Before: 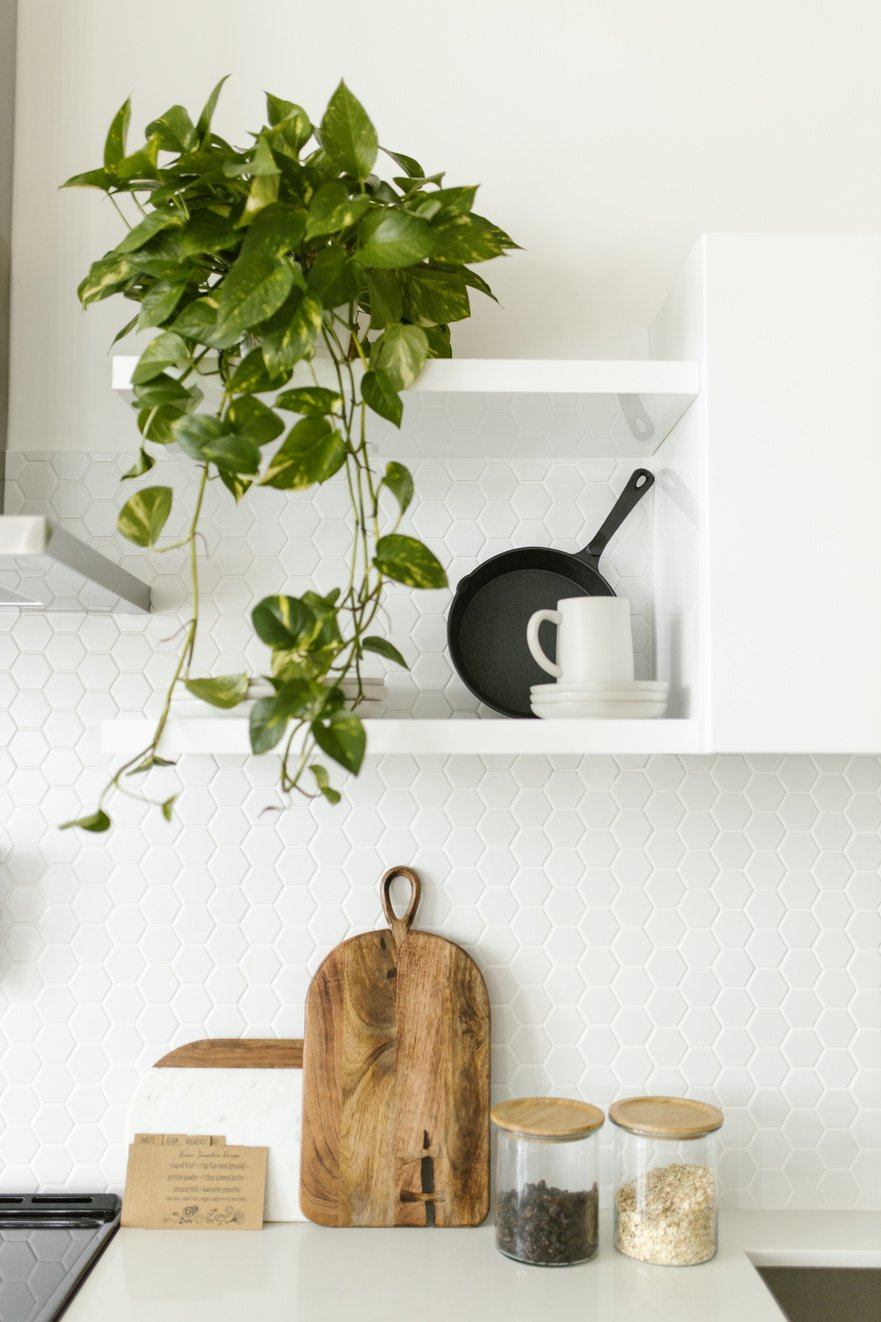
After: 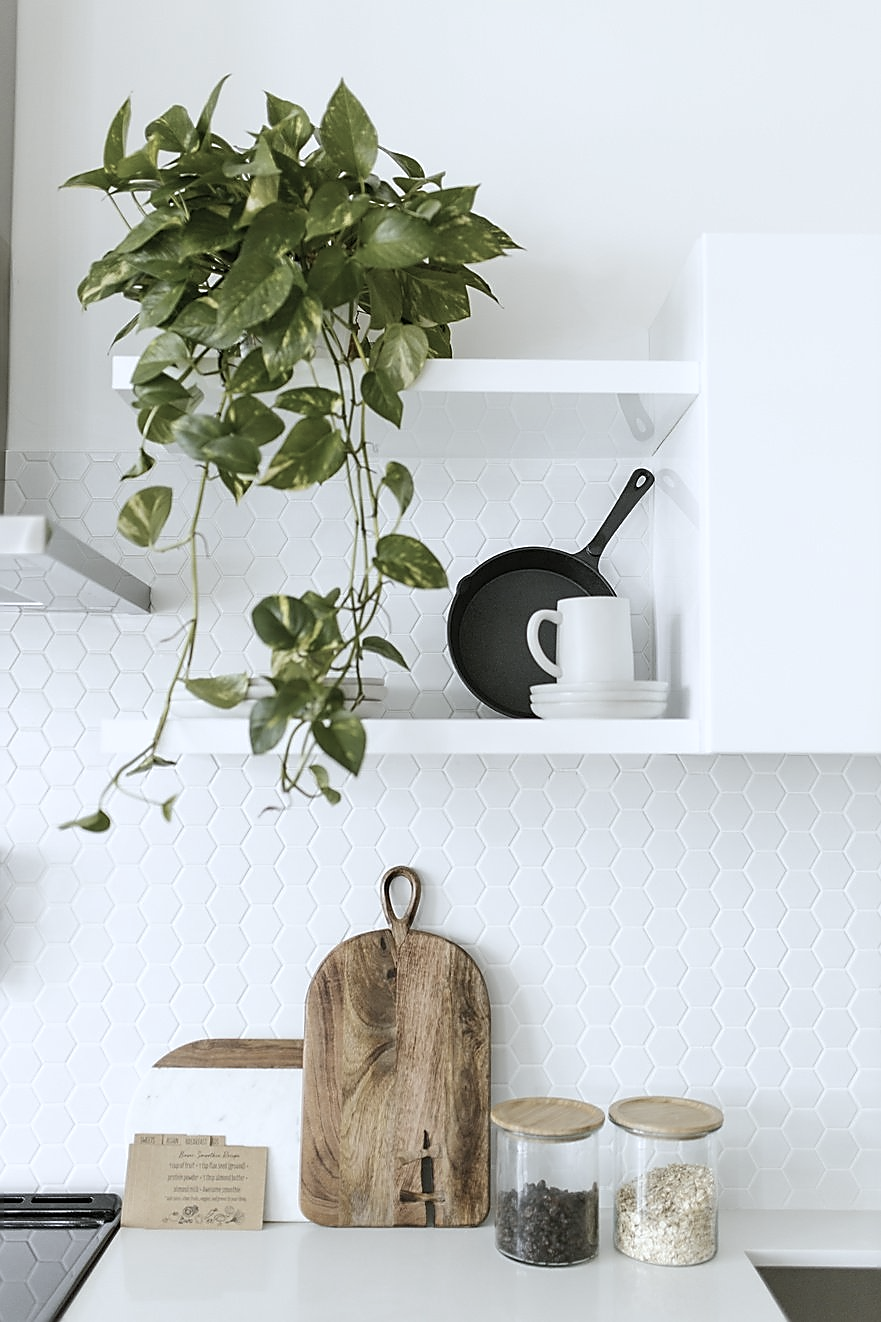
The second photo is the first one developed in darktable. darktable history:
white balance: red 0.954, blue 1.079
sharpen: radius 1.4, amount 1.25, threshold 0.7
color correction: saturation 0.57
